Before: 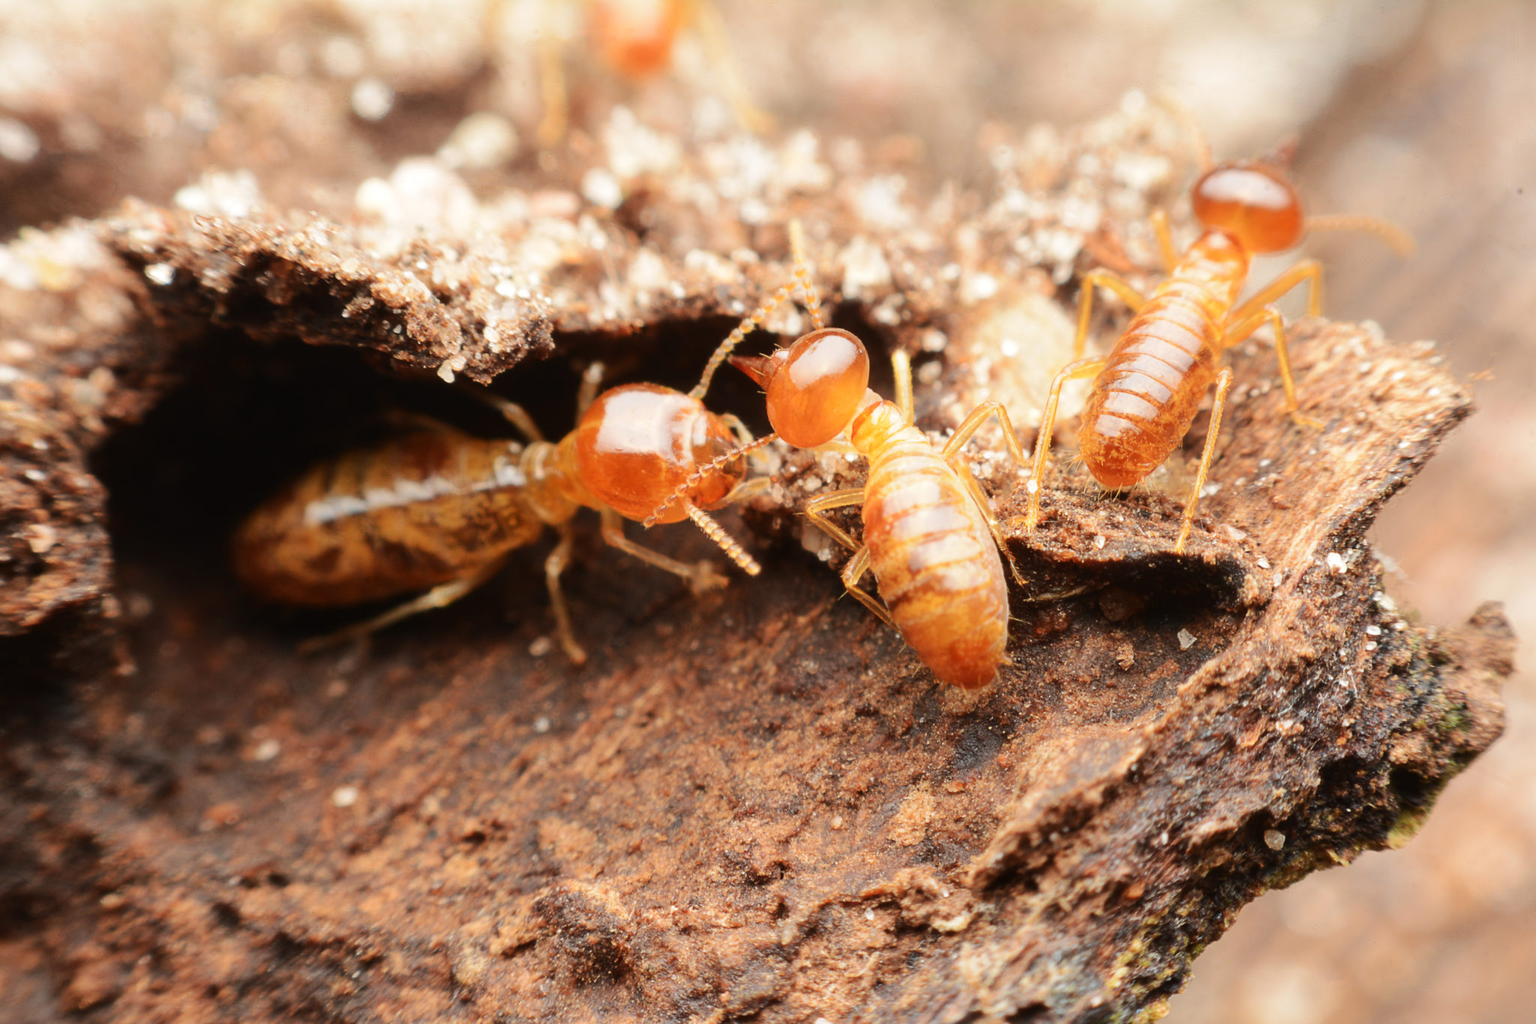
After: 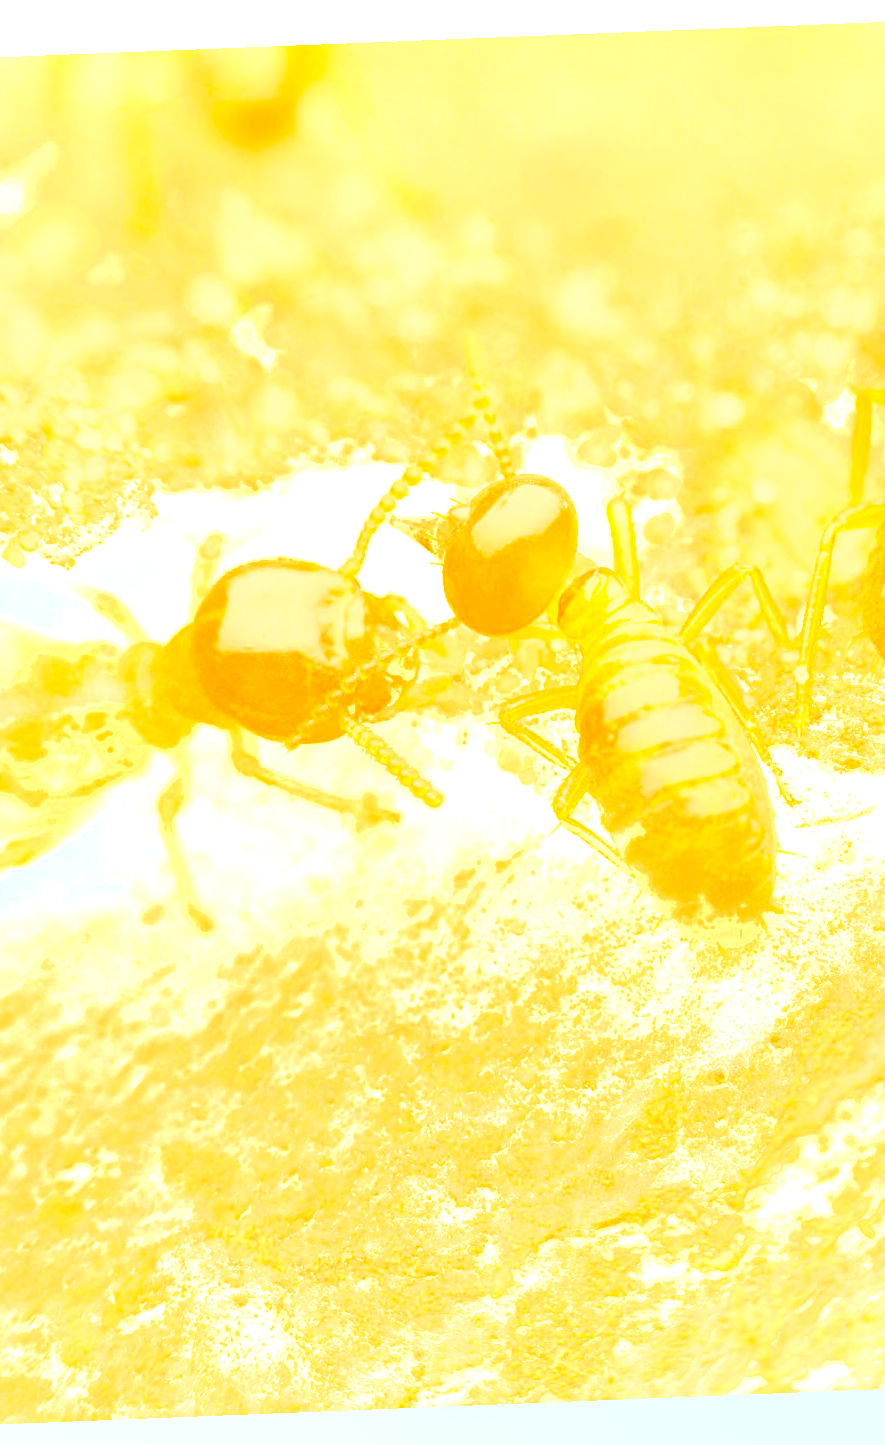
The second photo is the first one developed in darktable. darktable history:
local contrast: detail 130%
fill light: exposure -0.73 EV, center 0.69, width 2.2
crop: left 28.583%, right 29.231%
sharpen: on, module defaults
rotate and perspective: rotation -2.29°, automatic cropping off
exposure: exposure 2 EV, compensate exposure bias true, compensate highlight preservation false
color correction: highlights a* 1.83, highlights b* 34.02, shadows a* -36.68, shadows b* -5.48
bloom: size 70%, threshold 25%, strength 70%
